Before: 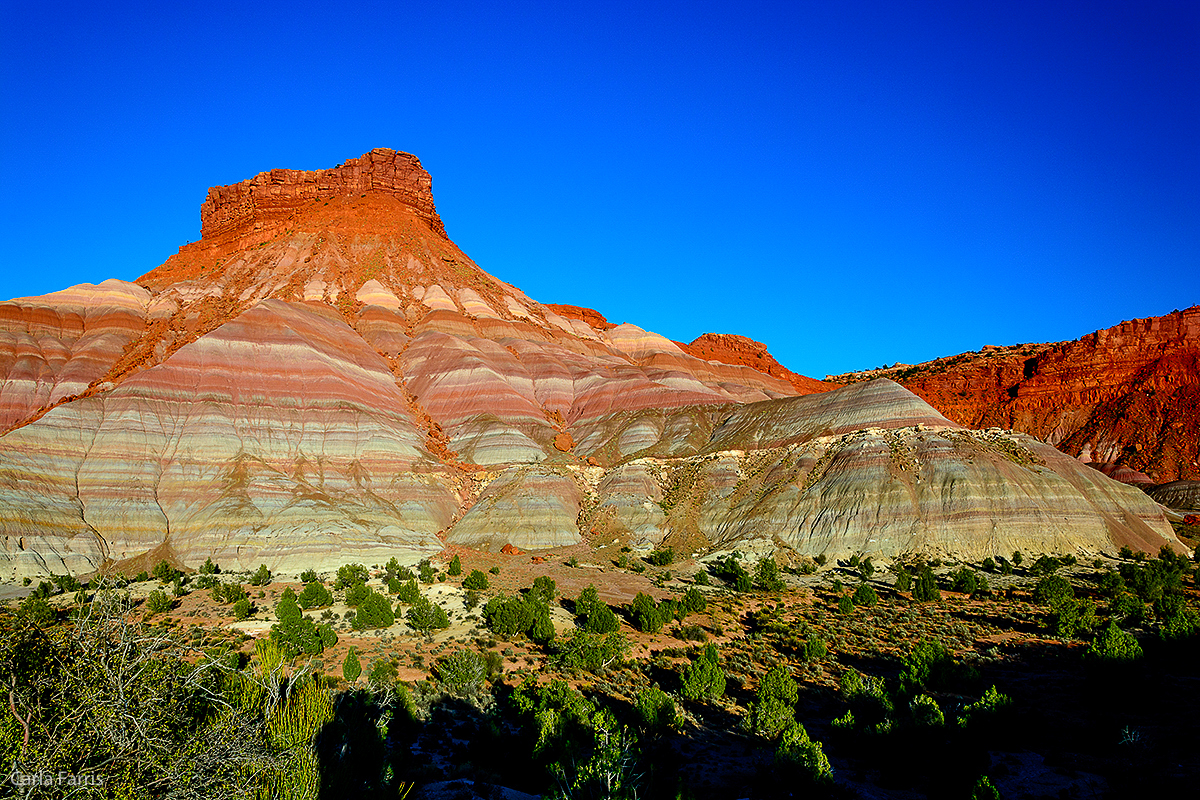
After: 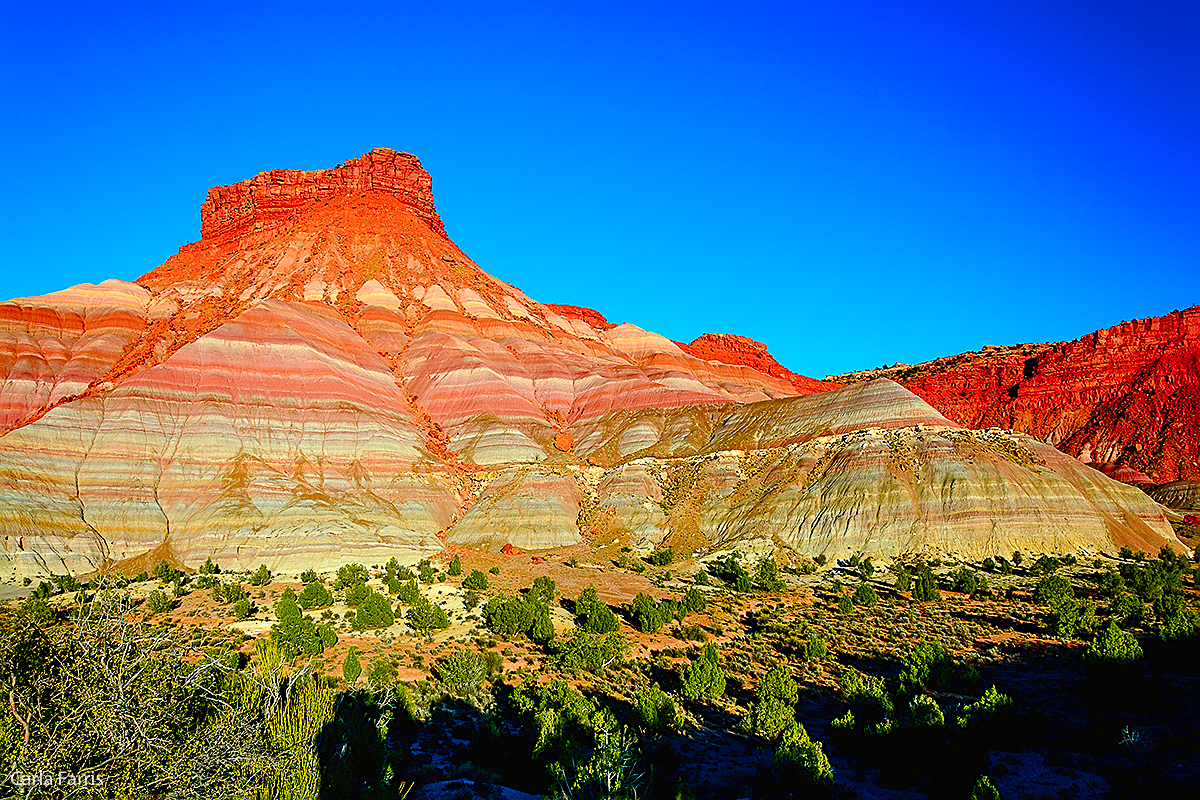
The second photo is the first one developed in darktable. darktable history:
sharpen: on, module defaults
color correction: highlights a* 0.849, highlights b* 2.81, saturation 1.08
color balance rgb: linear chroma grading › global chroma 14.992%, perceptual saturation grading › global saturation 13.912%, perceptual saturation grading › highlights -25.871%, perceptual saturation grading › shadows 25.273%, hue shift -4.96°, contrast -20.639%
exposure: black level correction 0, exposure 0.702 EV, compensate highlight preservation false
